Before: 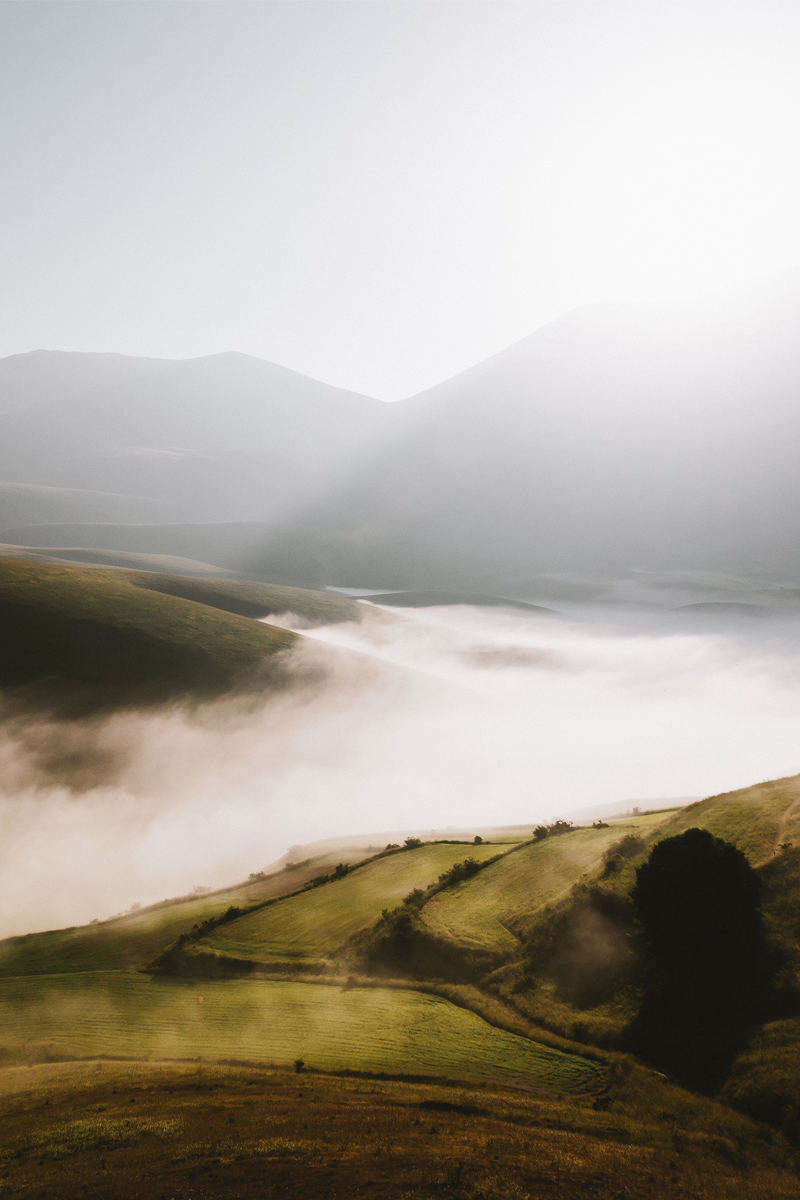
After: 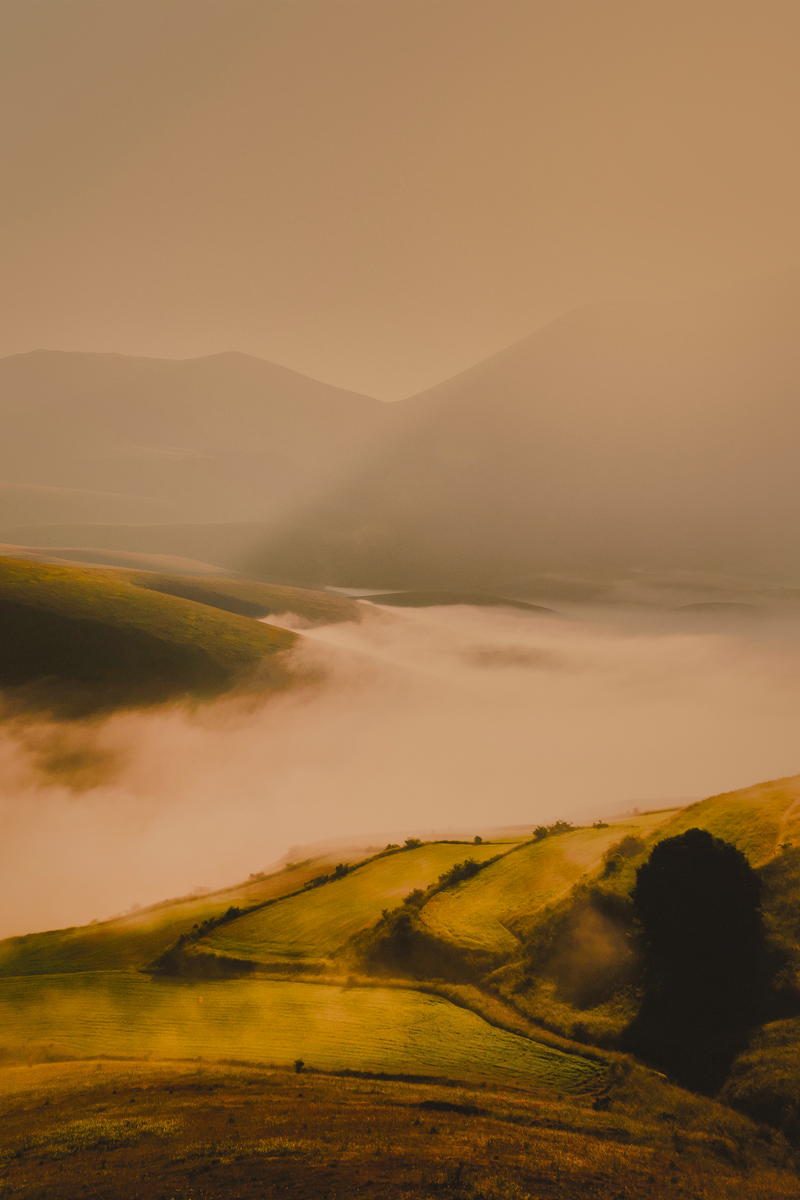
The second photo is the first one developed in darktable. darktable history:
color balance rgb: shadows lift › chroma 2%, shadows lift › hue 247.2°, power › chroma 0.3%, power › hue 25.2°, highlights gain › chroma 3%, highlights gain › hue 60°, global offset › luminance 0.75%, perceptual saturation grading › global saturation 20%, perceptual saturation grading › highlights -20%, perceptual saturation grading › shadows 30%, global vibrance 20%
shadows and highlights: shadows 38.43, highlights -74.54
filmic rgb: black relative exposure -7.65 EV, white relative exposure 4.56 EV, hardness 3.61
white balance: red 1.138, green 0.996, blue 0.812
